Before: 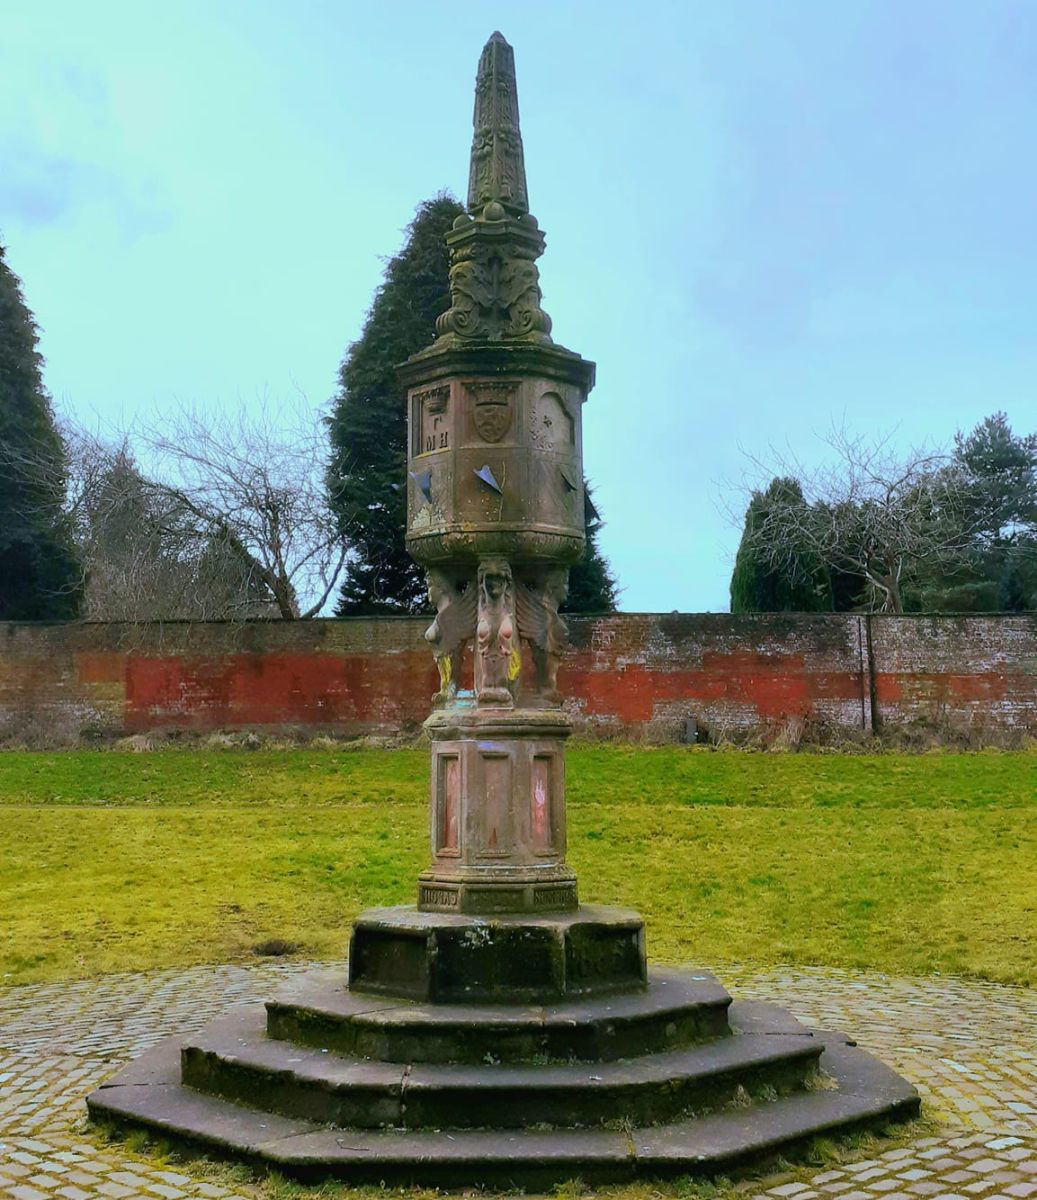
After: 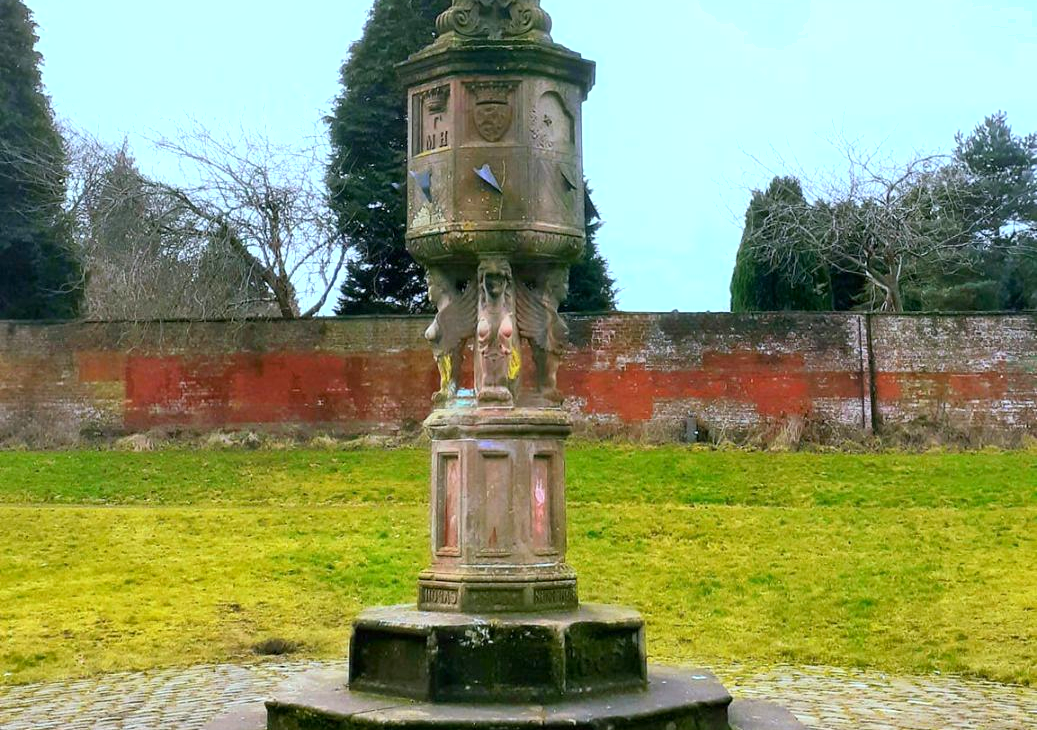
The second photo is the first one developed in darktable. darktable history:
shadows and highlights: shadows 37.01, highlights -27.37, soften with gaussian
exposure: black level correction 0.002, exposure 0.677 EV, compensate exposure bias true, compensate highlight preservation false
crop and rotate: top 25.159%, bottom 14.003%
